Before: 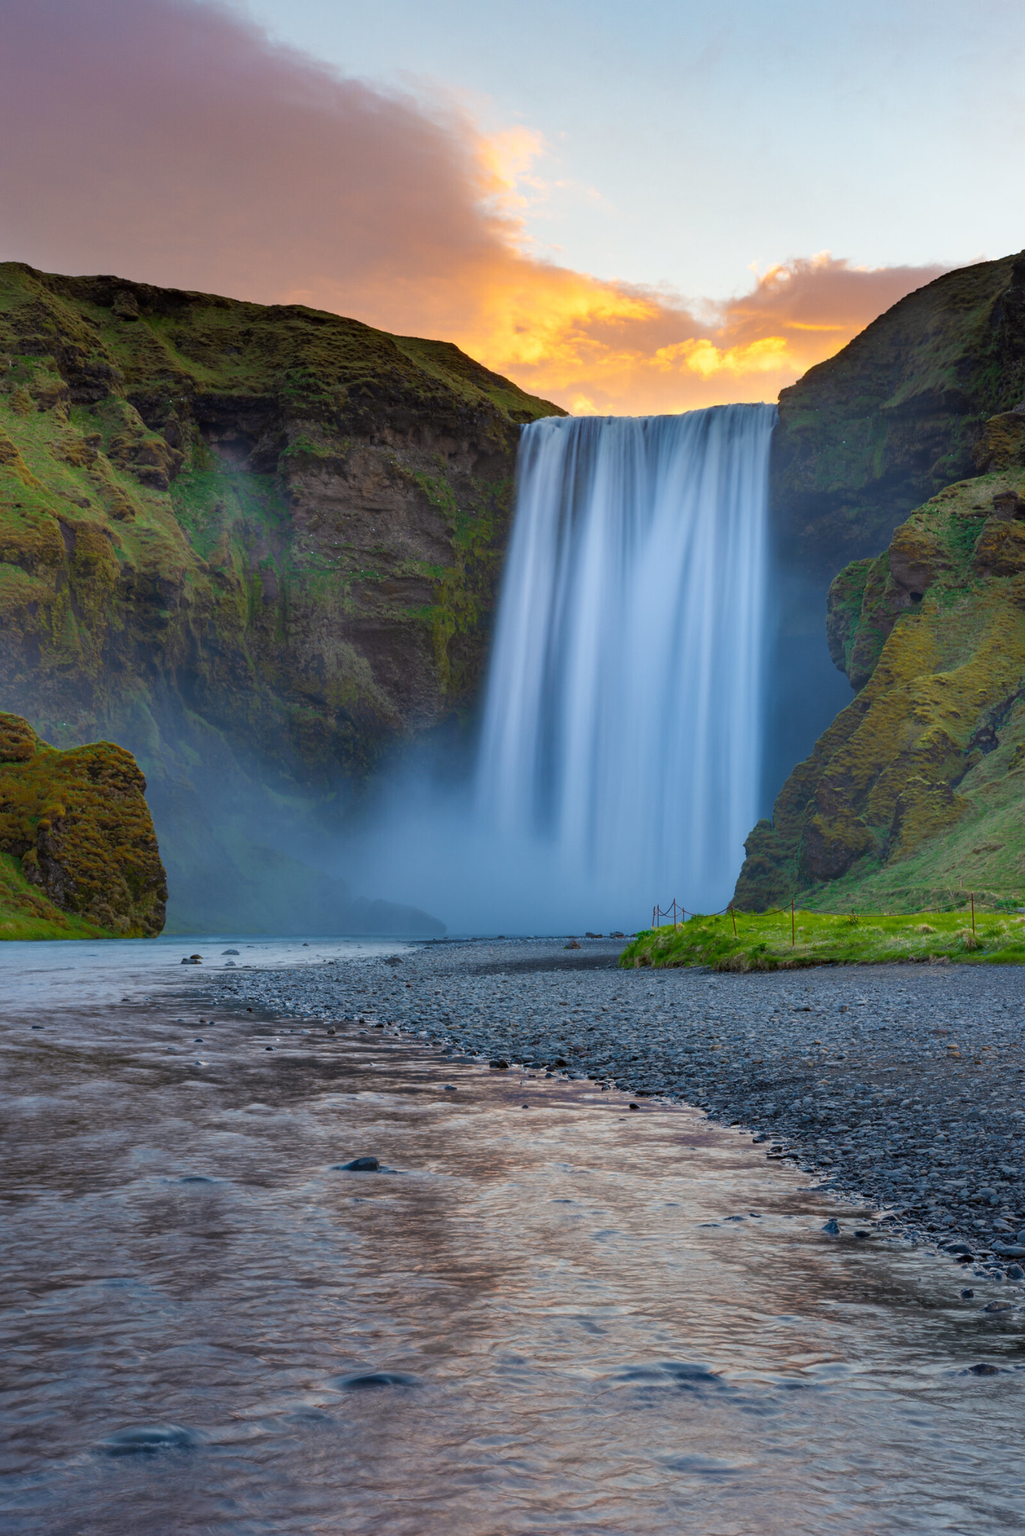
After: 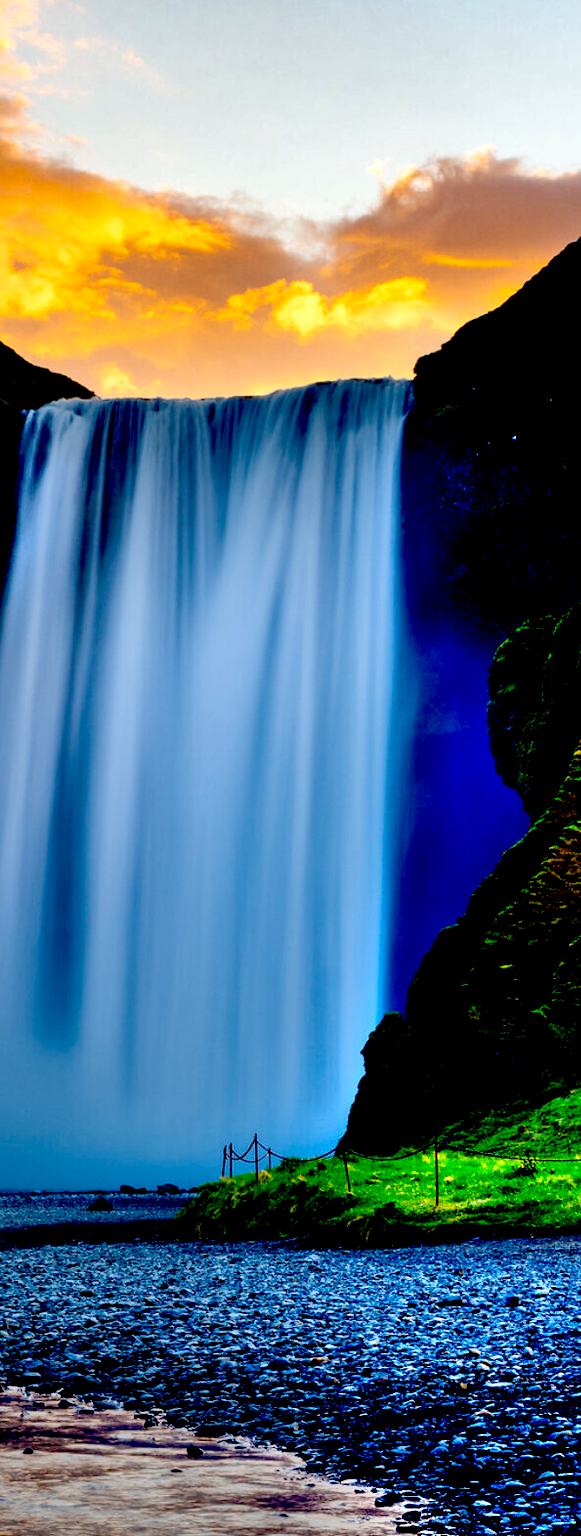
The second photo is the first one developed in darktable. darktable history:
shadows and highlights: soften with gaussian
exposure: black level correction 0.099, exposure -0.089 EV, compensate exposure bias true, compensate highlight preservation false
crop and rotate: left 49.544%, top 10.129%, right 13.238%, bottom 24.256%
tone equalizer: -8 EV -0.001 EV, -7 EV 0.003 EV, -6 EV -0.005 EV, -5 EV -0.005 EV, -4 EV -0.071 EV, -3 EV -0.215 EV, -2 EV -0.263 EV, -1 EV 0.089 EV, +0 EV 0.28 EV
